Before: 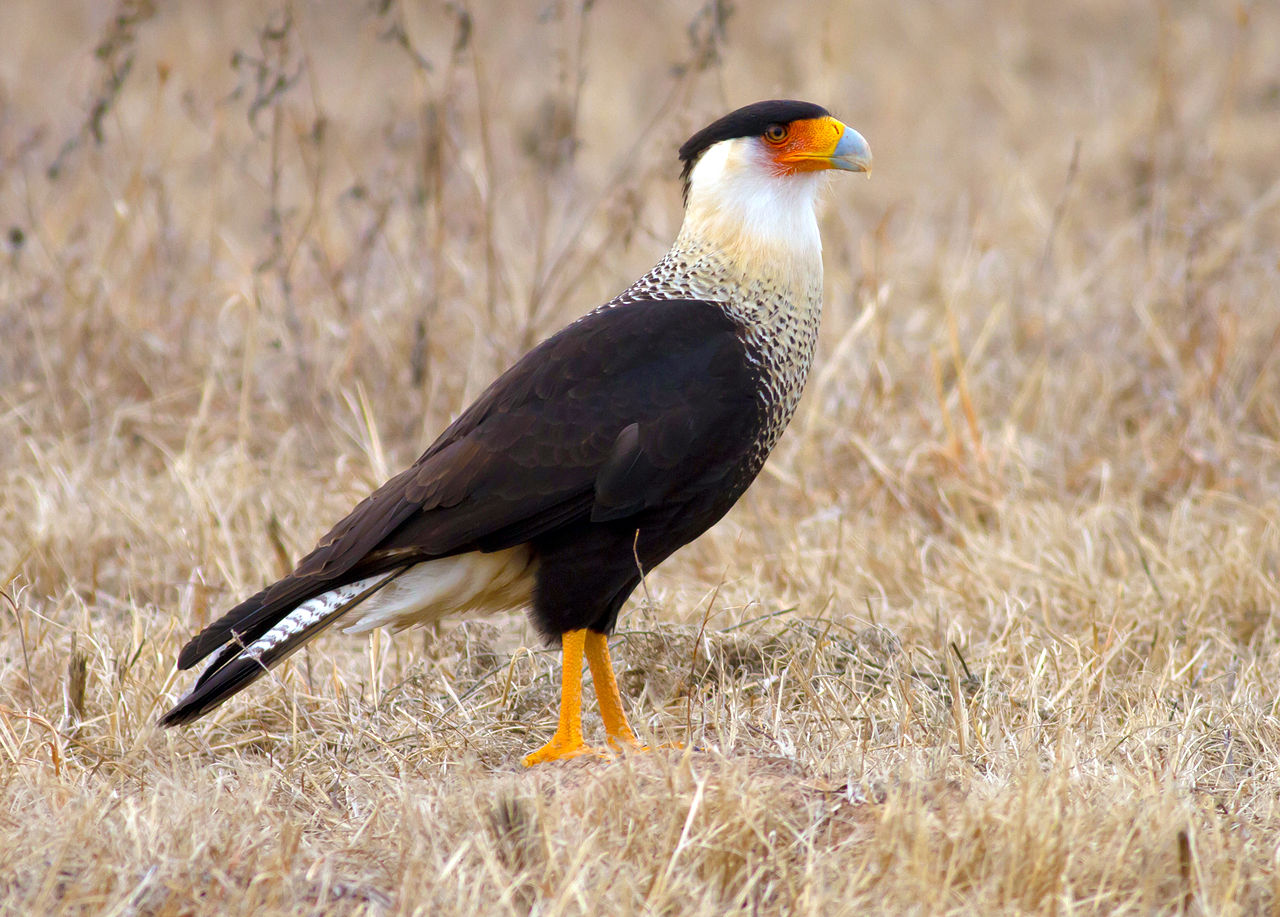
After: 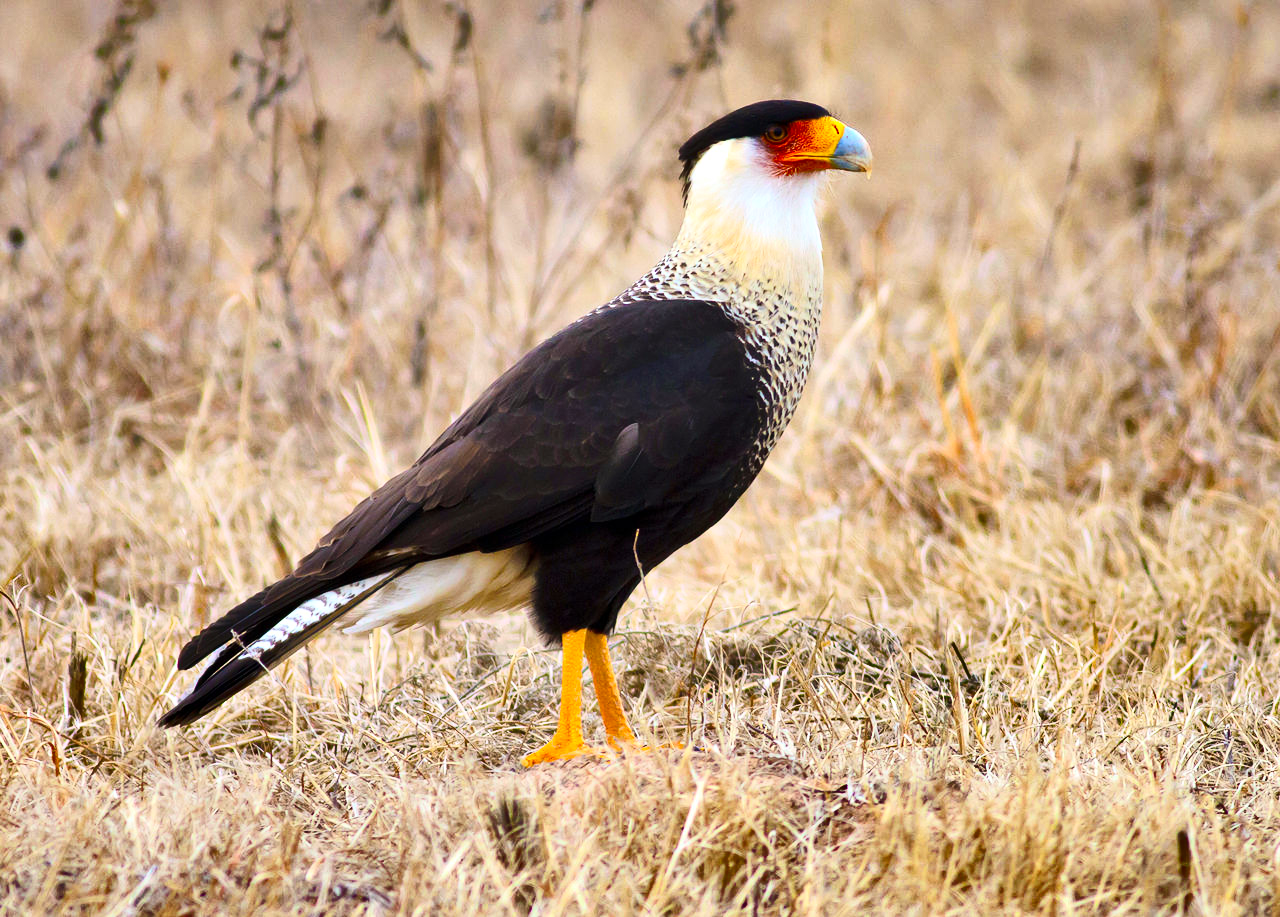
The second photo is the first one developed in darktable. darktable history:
shadows and highlights: radius 100.42, shadows 50.59, highlights -66.07, soften with gaussian
base curve: curves: ch0 [(0, 0) (0.028, 0.03) (0.121, 0.232) (0.46, 0.748) (0.859, 0.968) (1, 1)]
